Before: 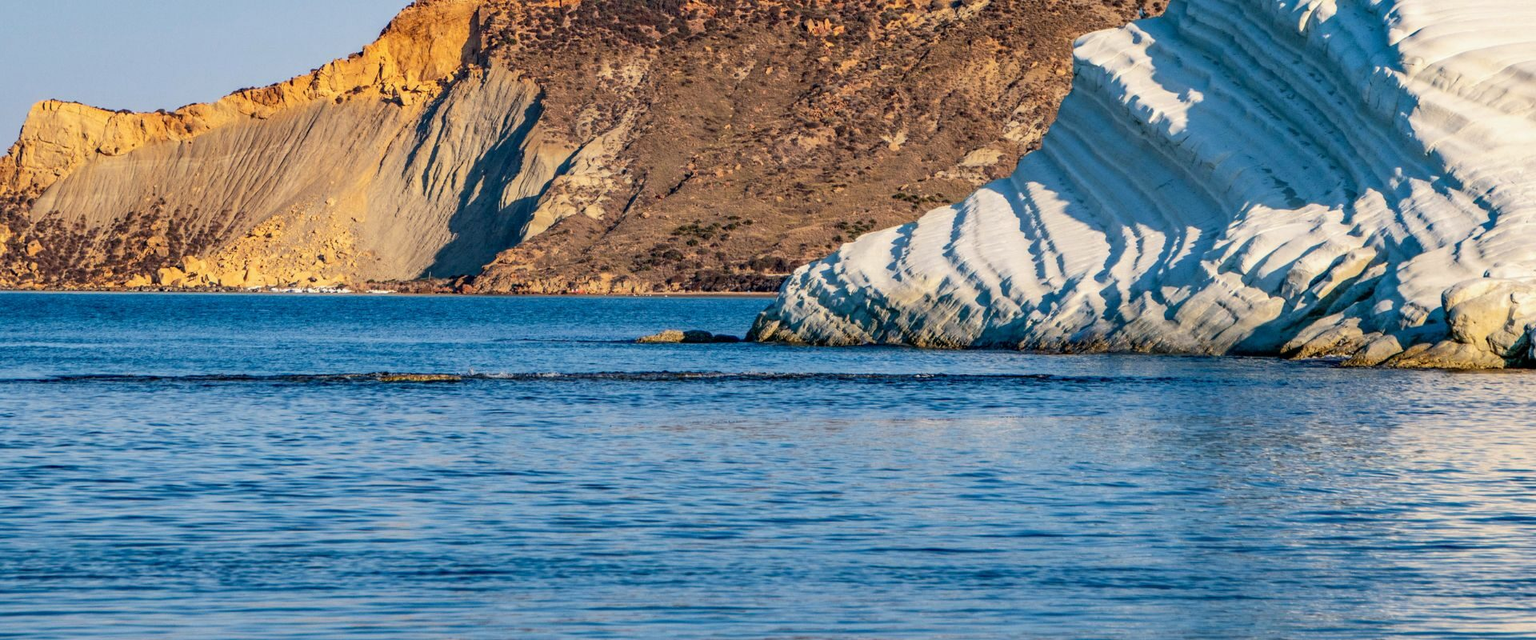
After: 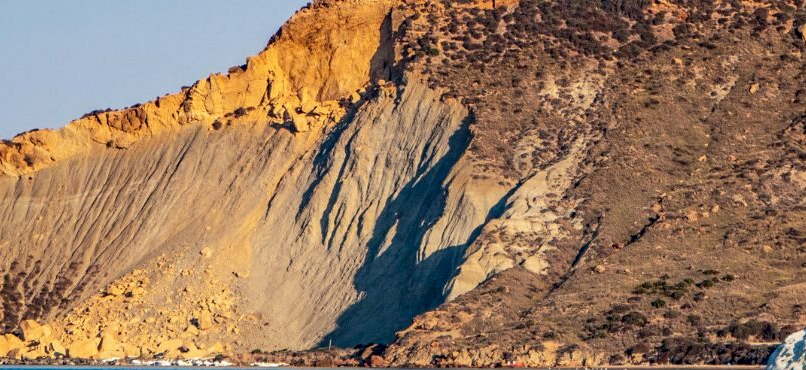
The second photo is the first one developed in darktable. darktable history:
exposure: compensate highlight preservation false
contrast equalizer: octaves 7, y [[0.5, 0.502, 0.506, 0.511, 0.52, 0.537], [0.5 ×6], [0.505, 0.509, 0.518, 0.534, 0.553, 0.561], [0 ×6], [0 ×6]]
crop and rotate: left 10.817%, top 0.062%, right 47.194%, bottom 53.626%
